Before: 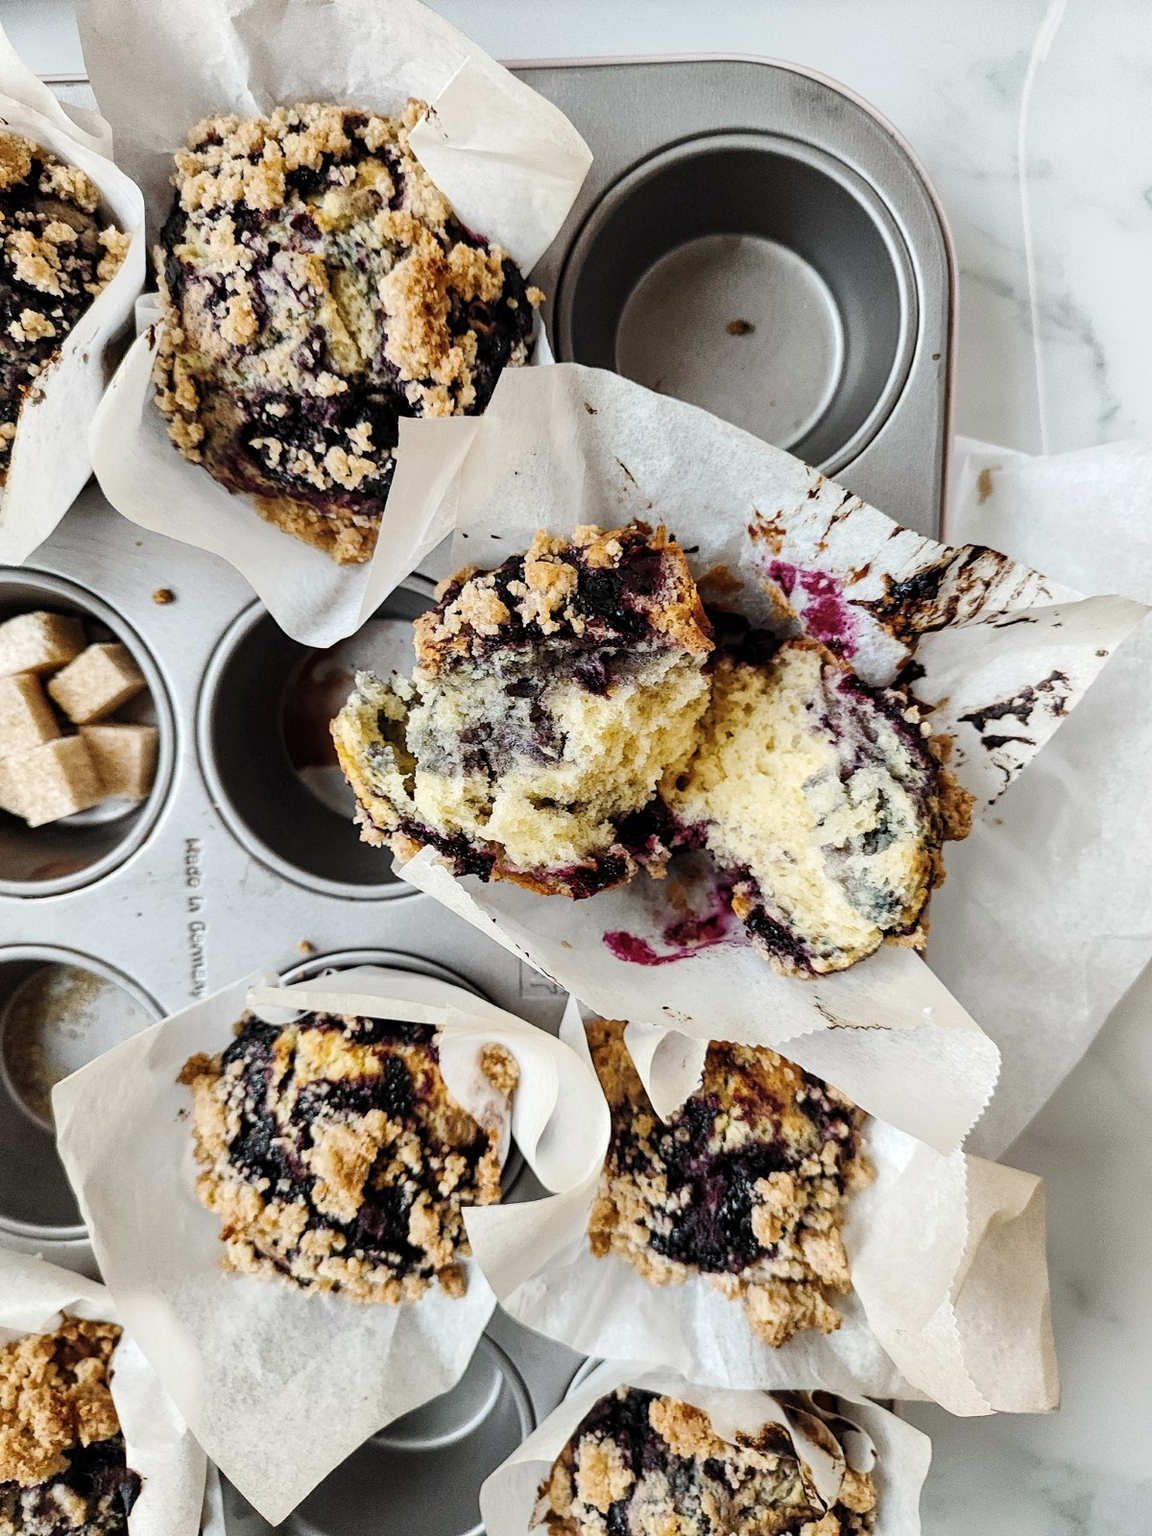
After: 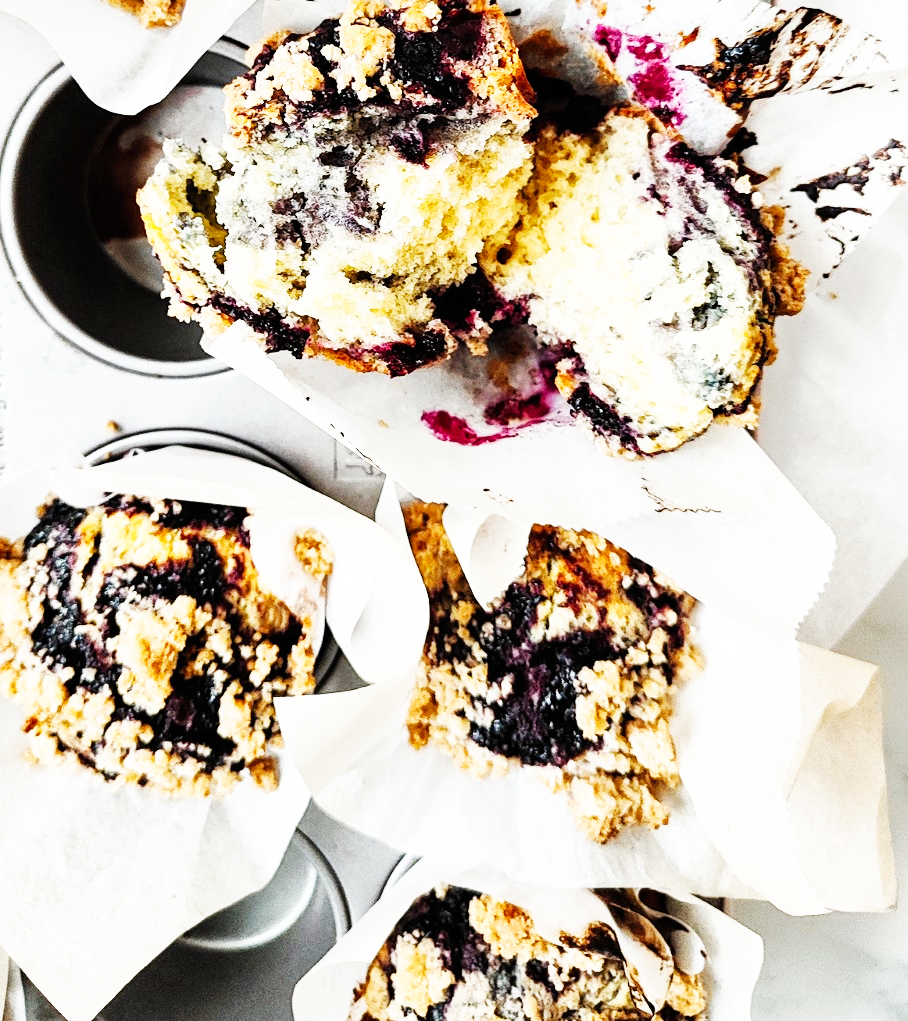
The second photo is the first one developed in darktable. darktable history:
base curve: curves: ch0 [(0, 0) (0.007, 0.004) (0.027, 0.03) (0.046, 0.07) (0.207, 0.54) (0.442, 0.872) (0.673, 0.972) (1, 1)], preserve colors none
crop and rotate: left 17.299%, top 35.115%, right 7.015%, bottom 1.024%
